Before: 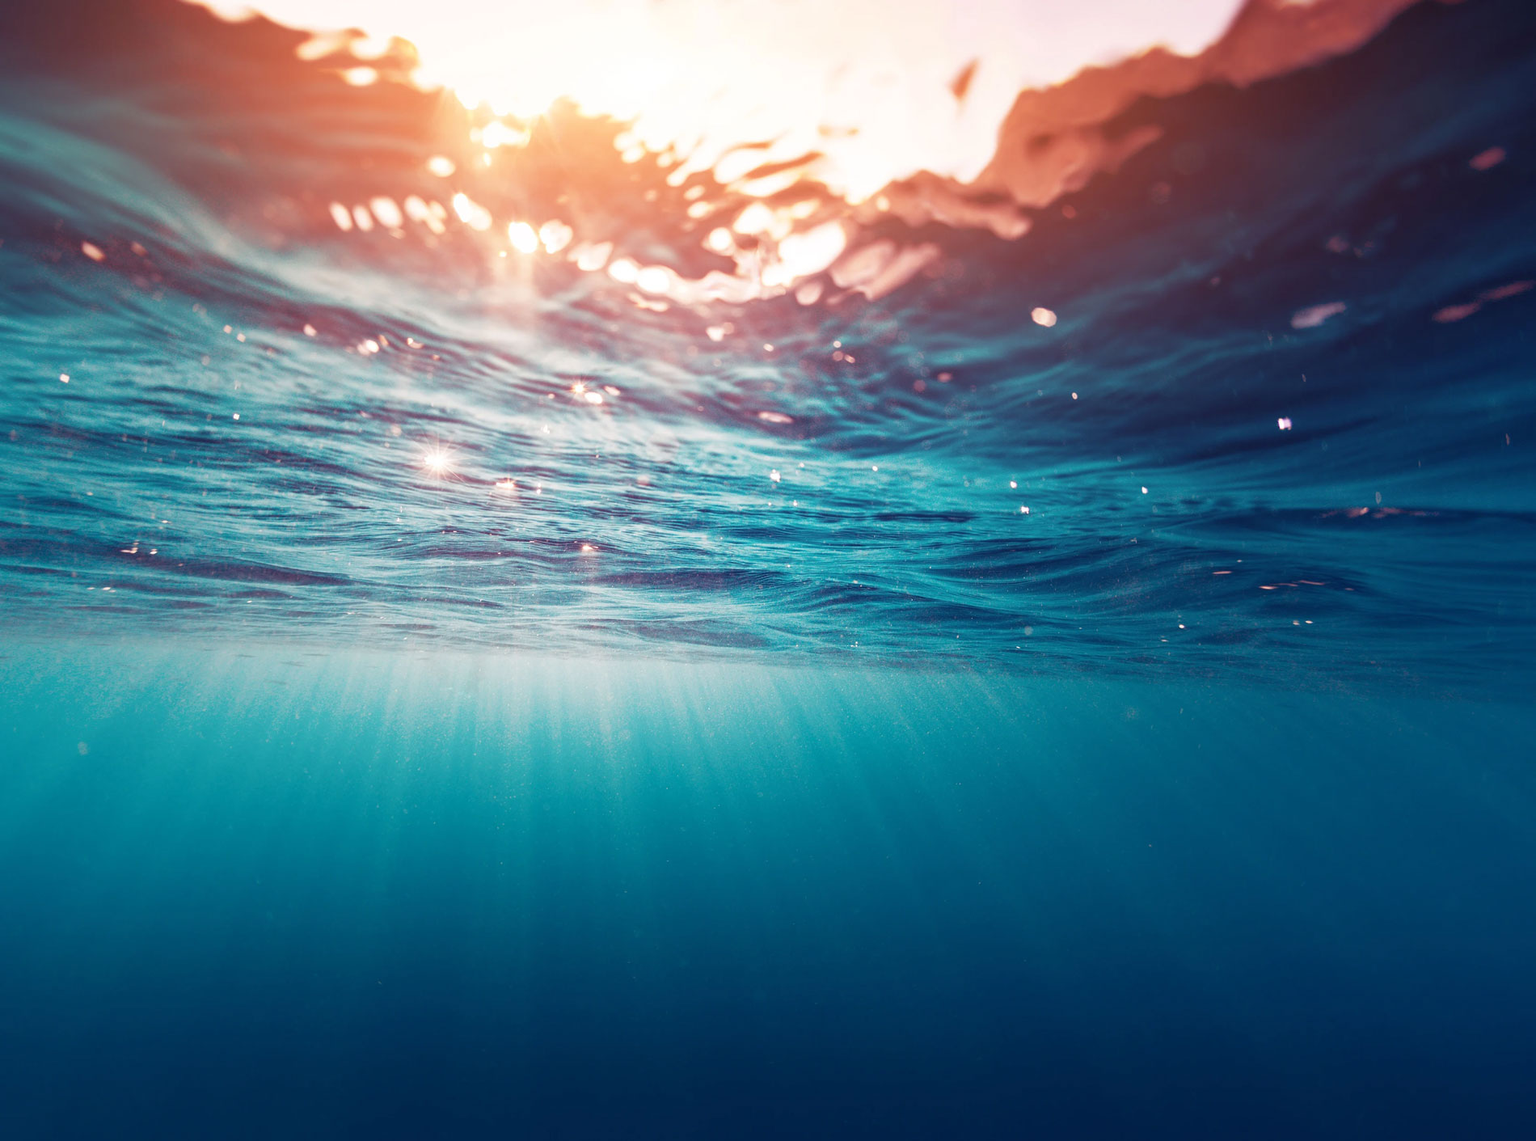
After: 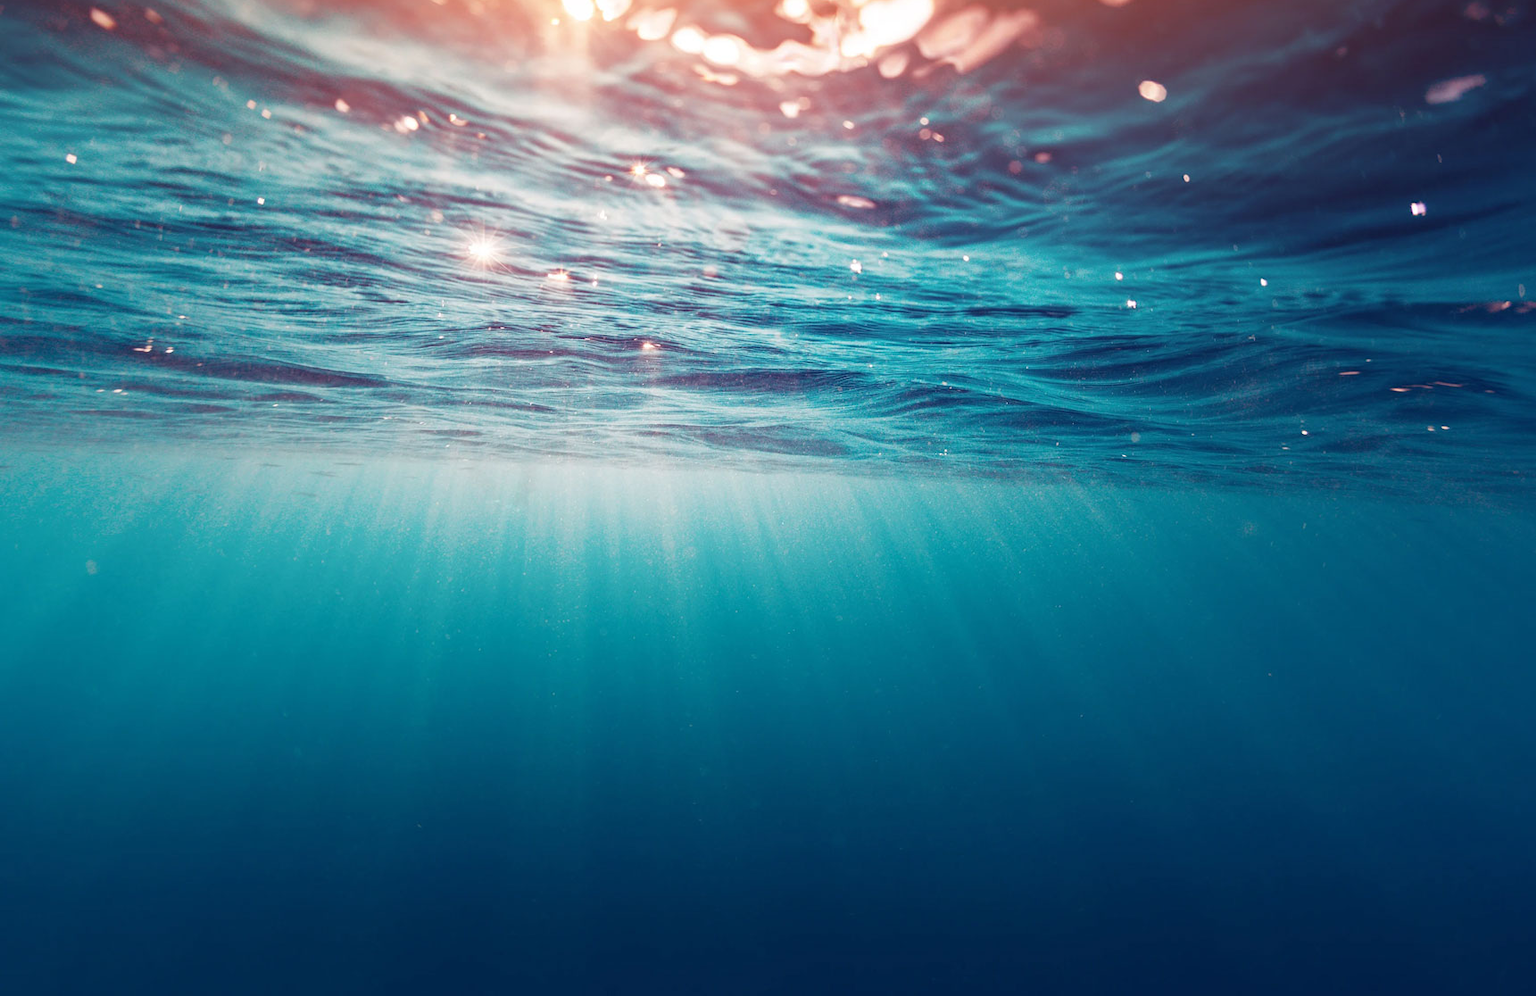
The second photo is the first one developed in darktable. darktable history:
crop: top 20.62%, right 9.417%, bottom 0.253%
